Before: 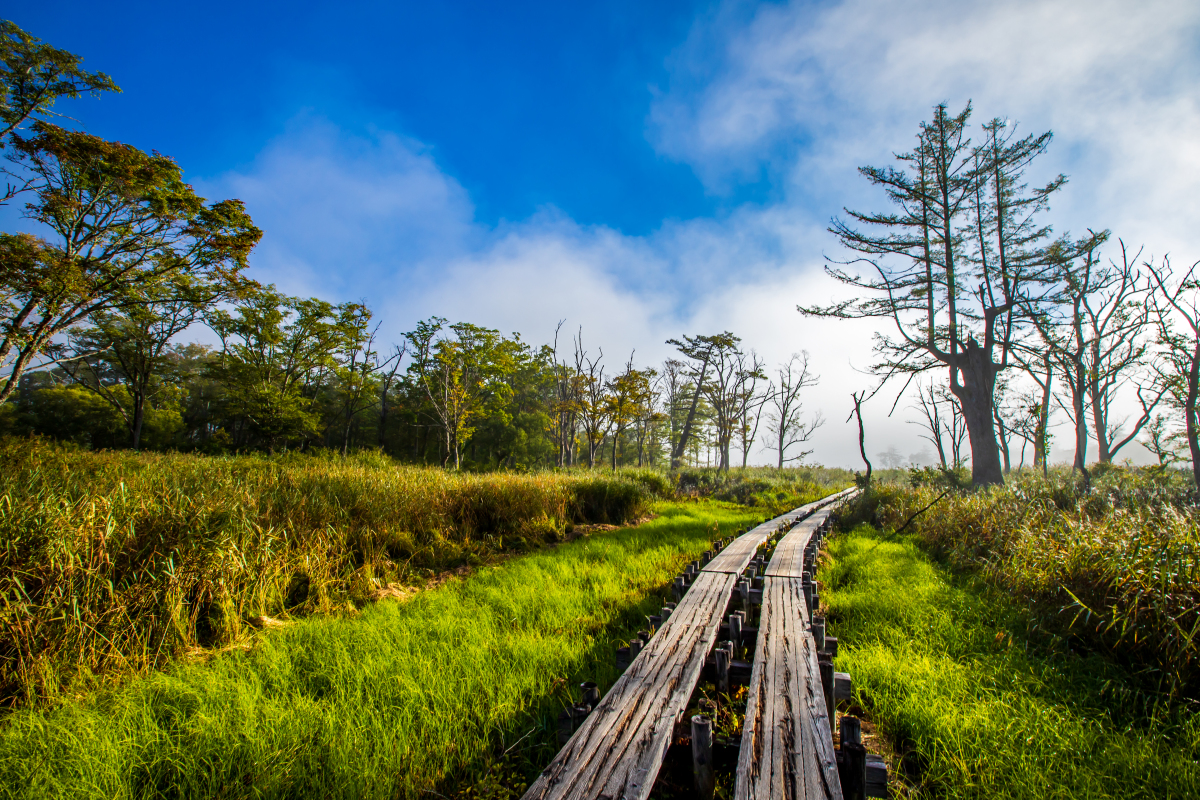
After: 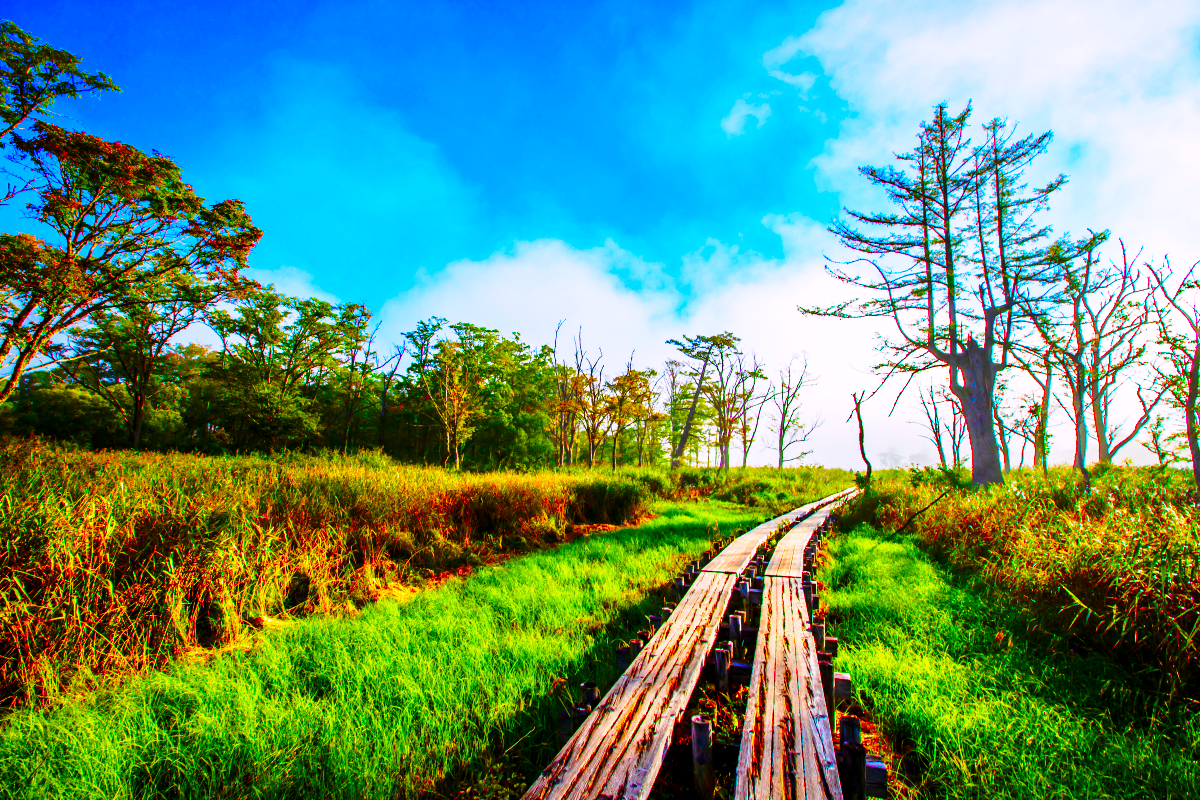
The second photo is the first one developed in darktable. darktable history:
color balance rgb: linear chroma grading › shadows -1.609%, linear chroma grading › highlights -14.559%, linear chroma grading › global chroma -9.819%, linear chroma grading › mid-tones -9.895%, perceptual saturation grading › global saturation 54.536%, perceptual saturation grading › highlights -50.532%, perceptual saturation grading › mid-tones 39.959%, perceptual saturation grading › shadows 31.099%, global vibrance 30.279%
color correction: highlights a* 1.52, highlights b* -1.8, saturation 2.46
base curve: curves: ch0 [(0, 0) (0.028, 0.03) (0.121, 0.232) (0.46, 0.748) (0.859, 0.968) (1, 1)], preserve colors none
